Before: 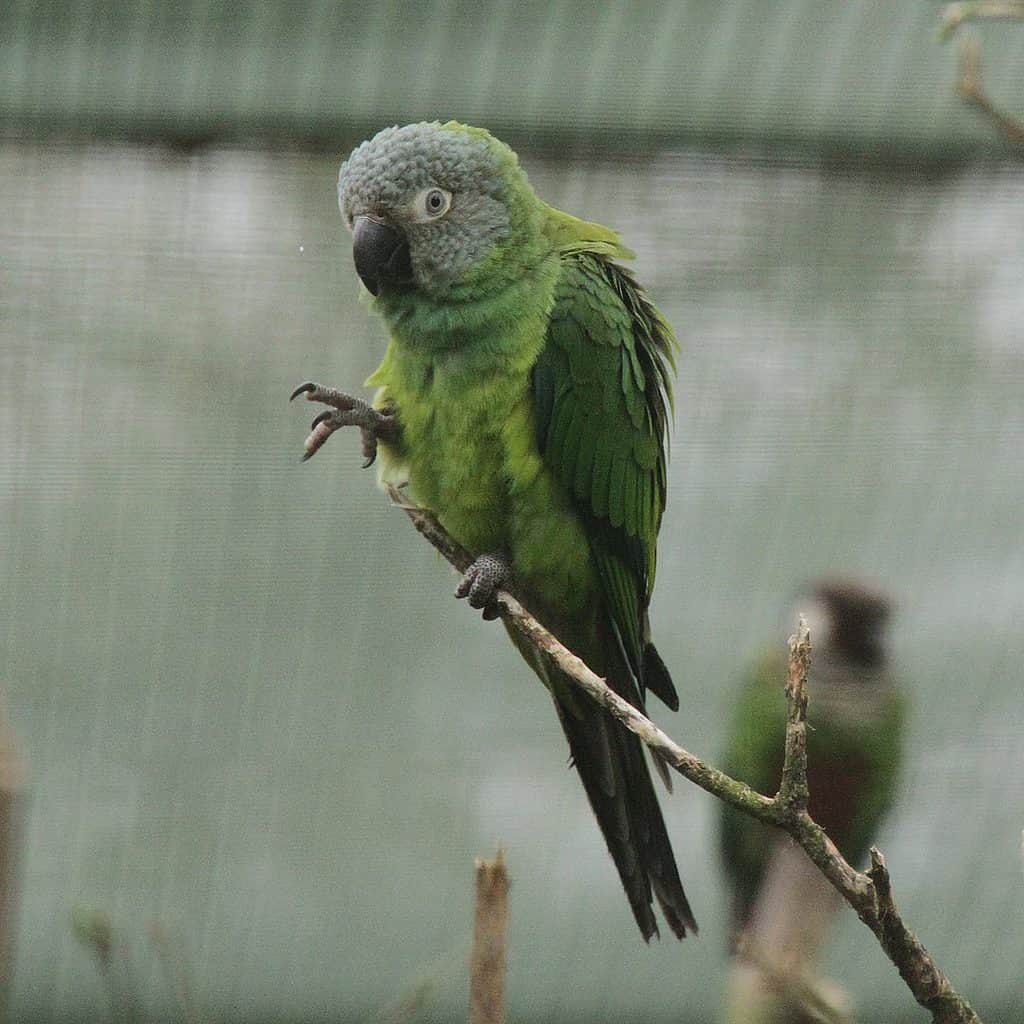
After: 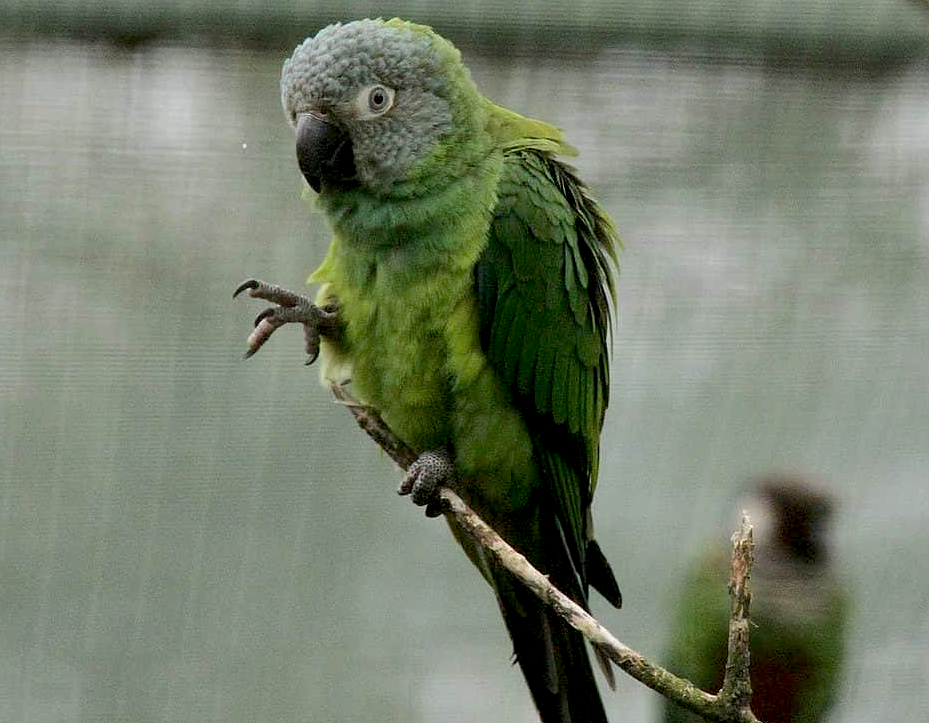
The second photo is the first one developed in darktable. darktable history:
contrast brightness saturation: contrast 0.072
shadows and highlights: shadows 6.54, soften with gaussian
crop: left 5.599%, top 10.134%, right 3.583%, bottom 19.252%
base curve: curves: ch0 [(0.017, 0) (0.425, 0.441) (0.844, 0.933) (1, 1)], preserve colors none
